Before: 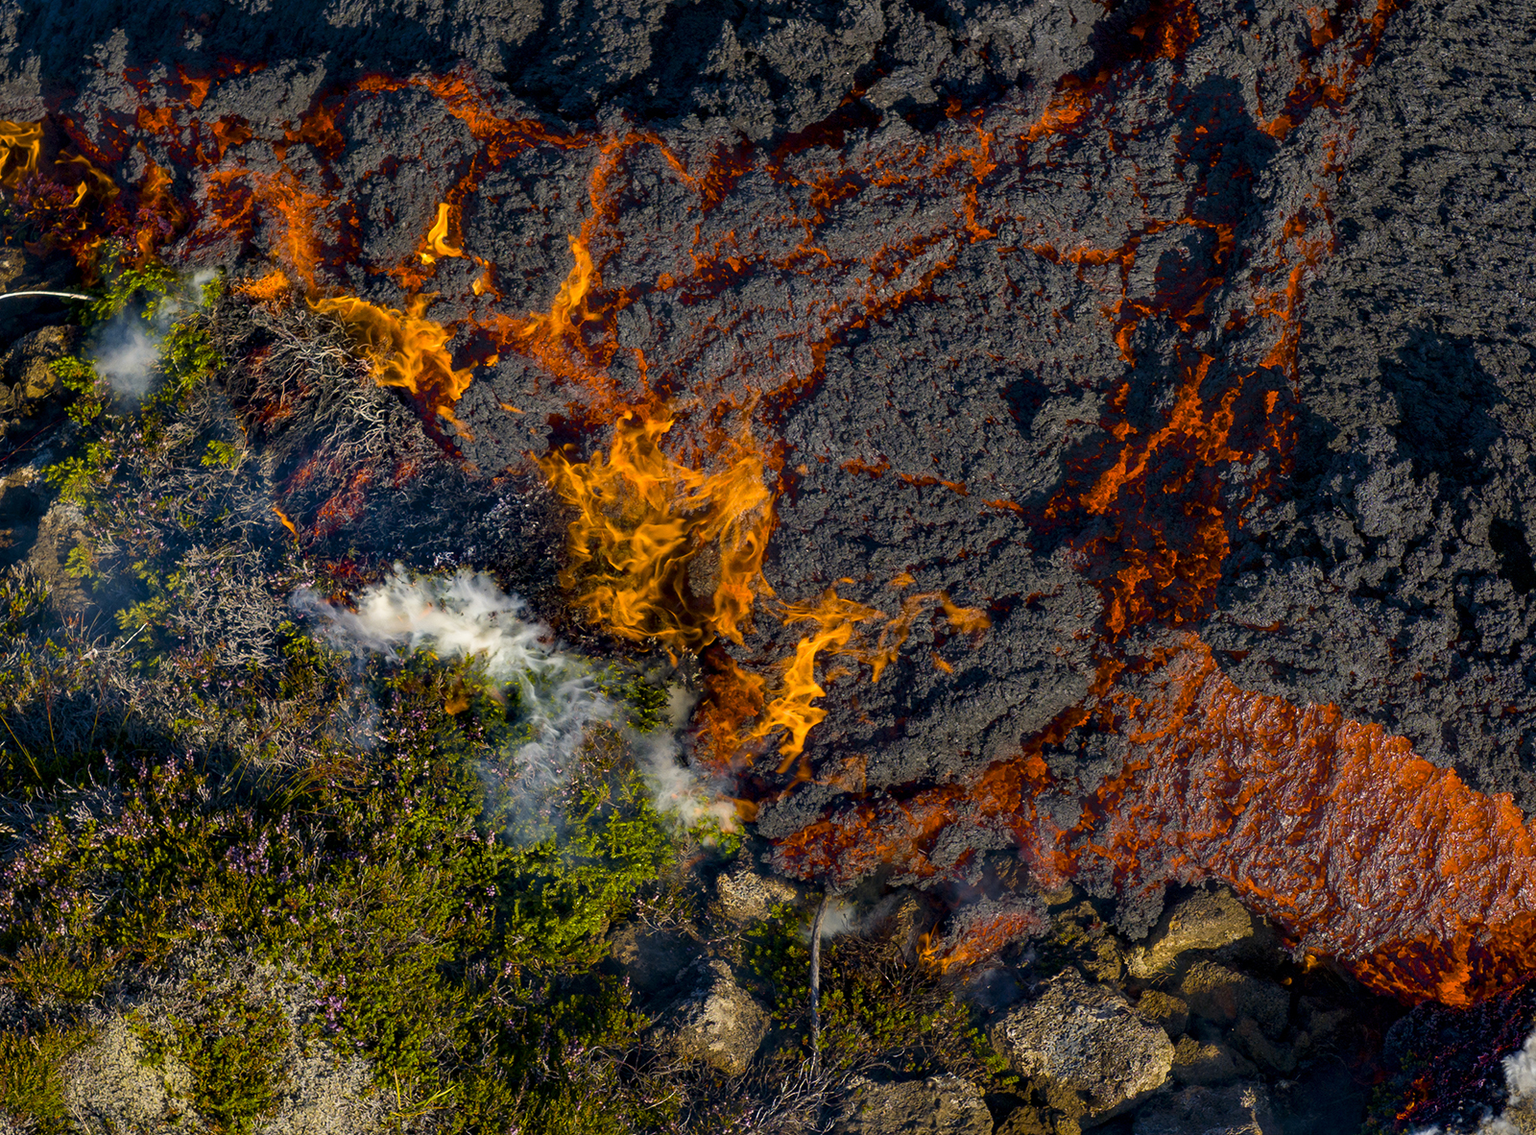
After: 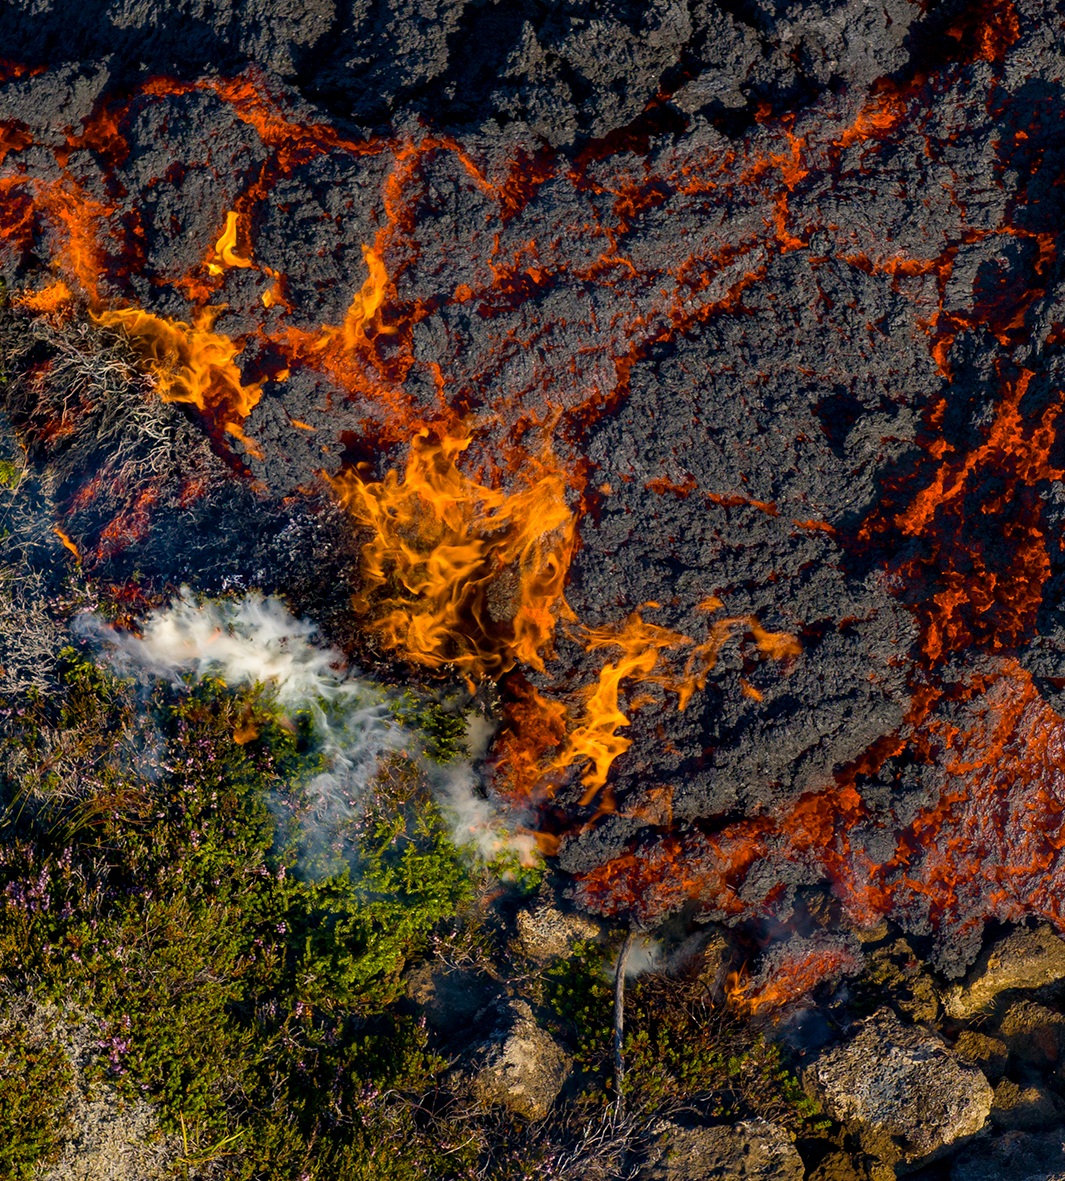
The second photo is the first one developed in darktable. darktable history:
crop and rotate: left 14.401%, right 18.986%
